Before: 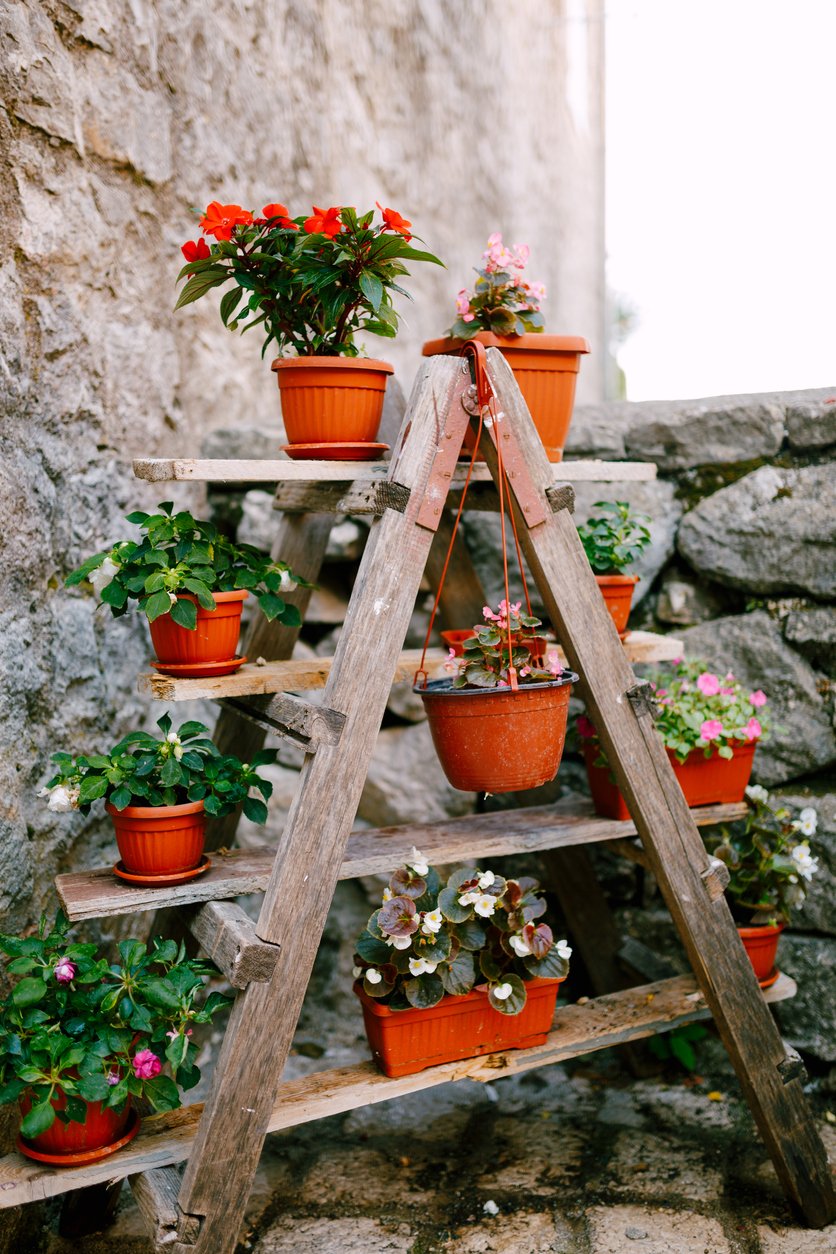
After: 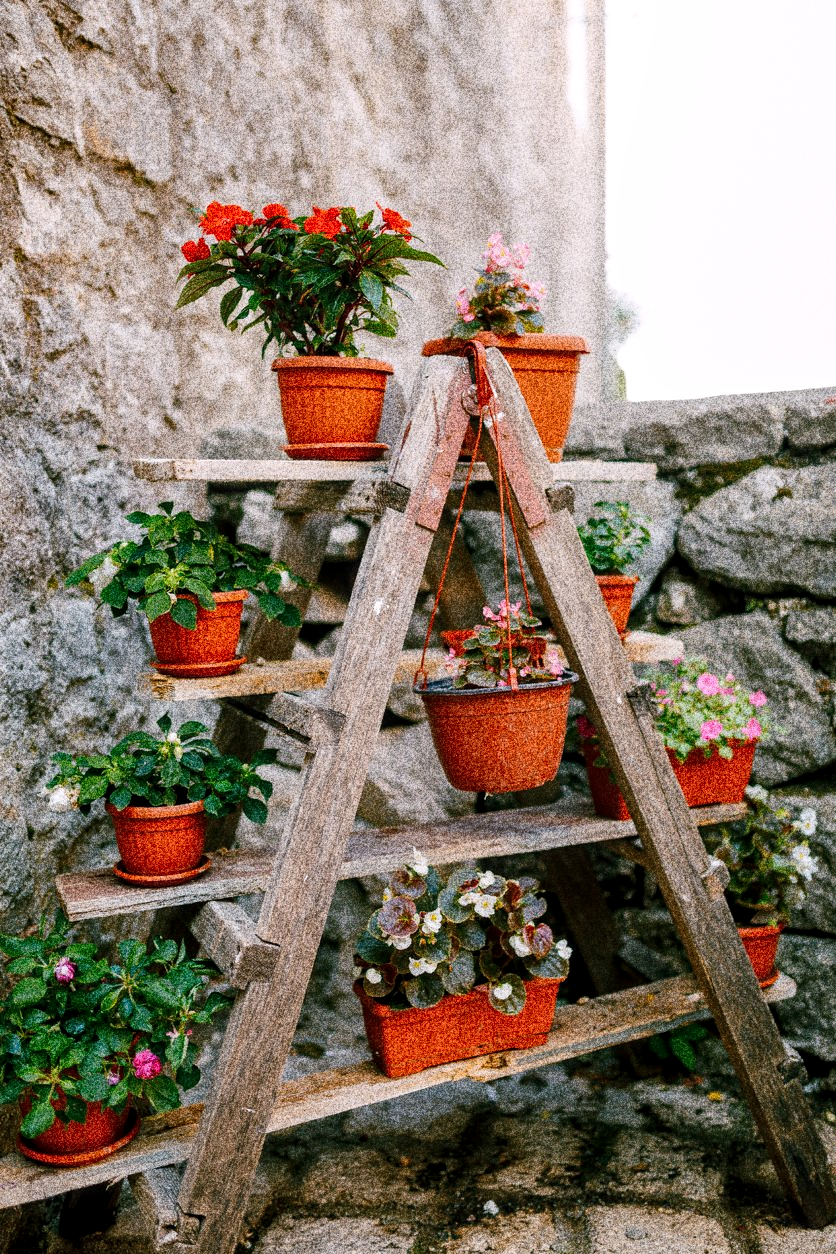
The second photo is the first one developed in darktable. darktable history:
local contrast: on, module defaults
grain: coarseness 30.02 ISO, strength 100%
